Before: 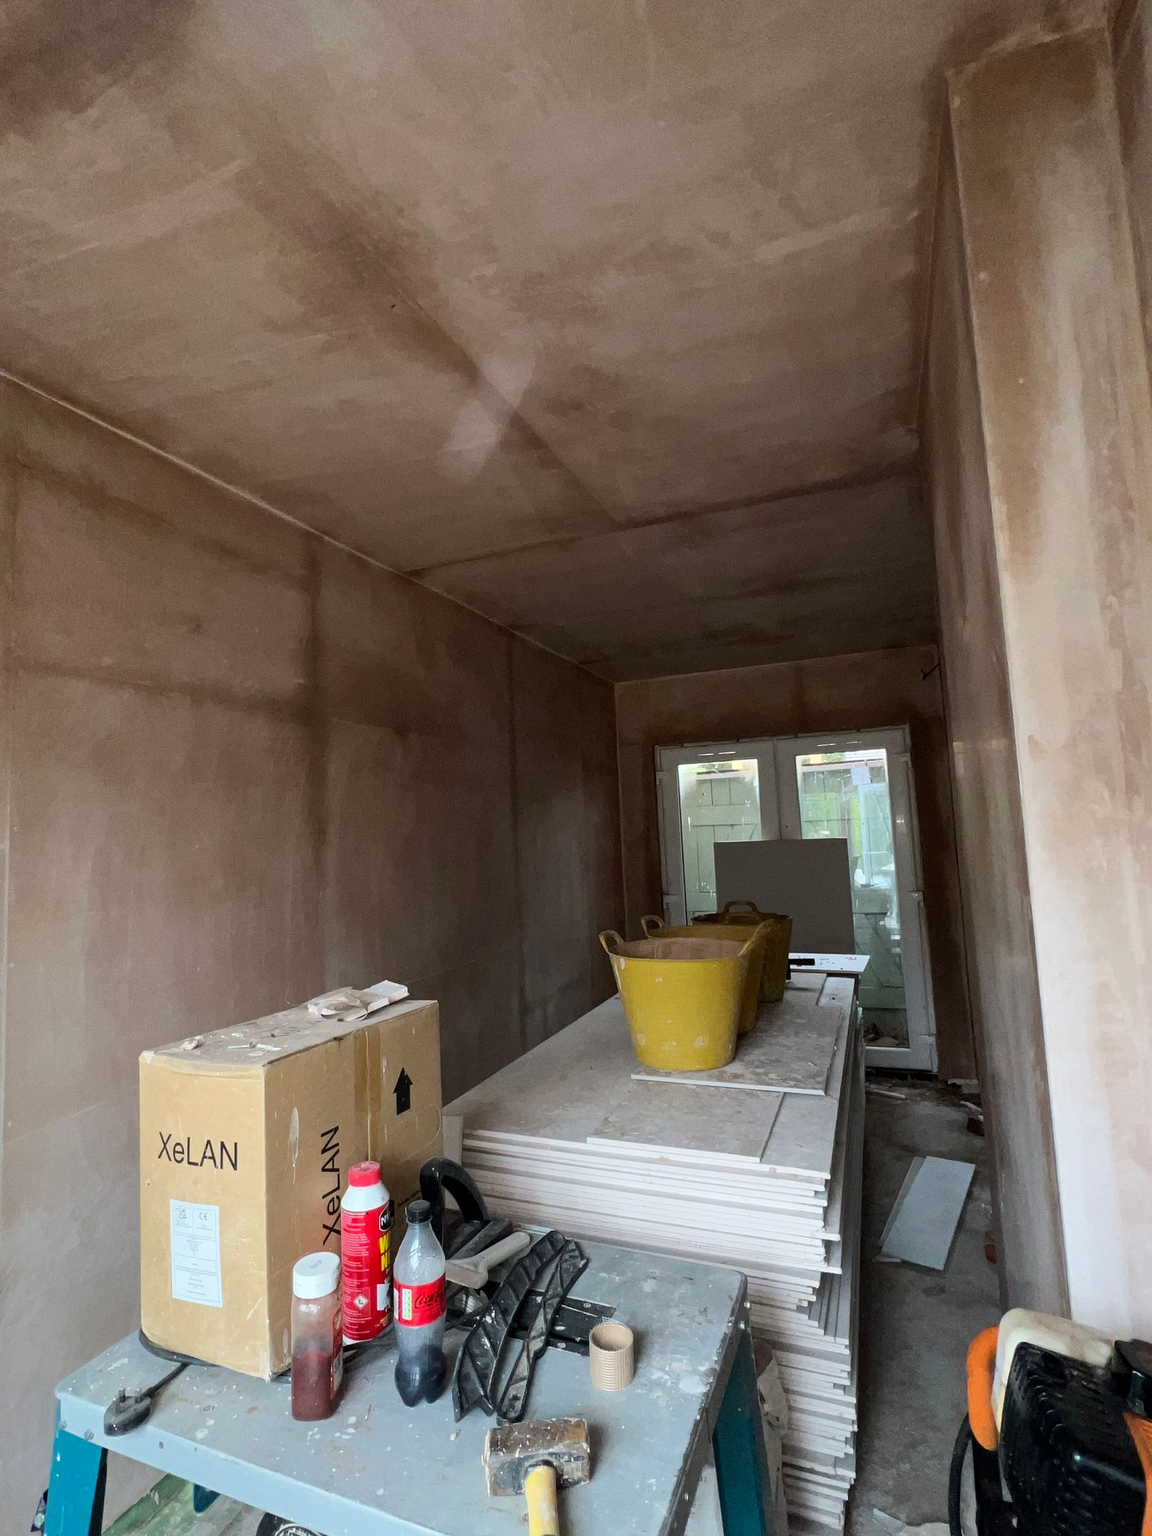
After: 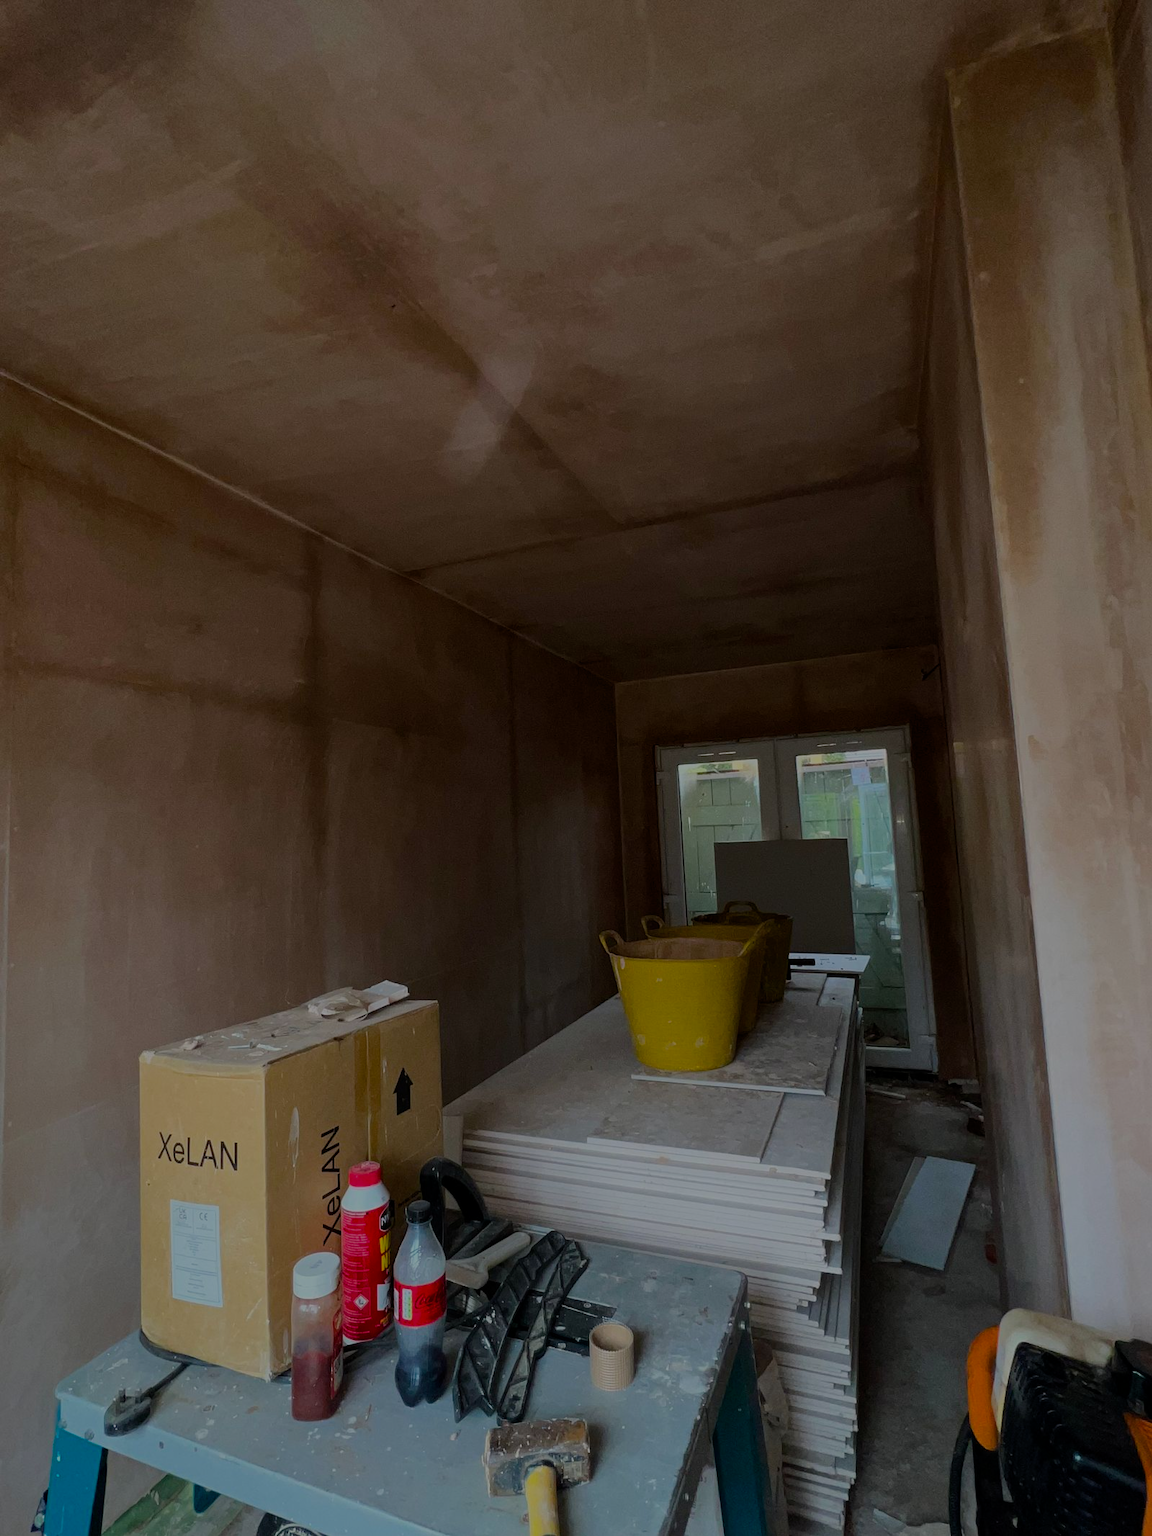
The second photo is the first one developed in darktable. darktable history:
color balance rgb: linear chroma grading › global chroma 1.249%, linear chroma grading › mid-tones -1.158%, perceptual saturation grading › global saturation 20%, perceptual saturation grading › highlights -25.572%, perceptual saturation grading › shadows 24.242%, perceptual brilliance grading › global brilliance 9.295%, perceptual brilliance grading › shadows 14.297%, global vibrance 20%
exposure: exposure -2.036 EV, compensate highlight preservation false
